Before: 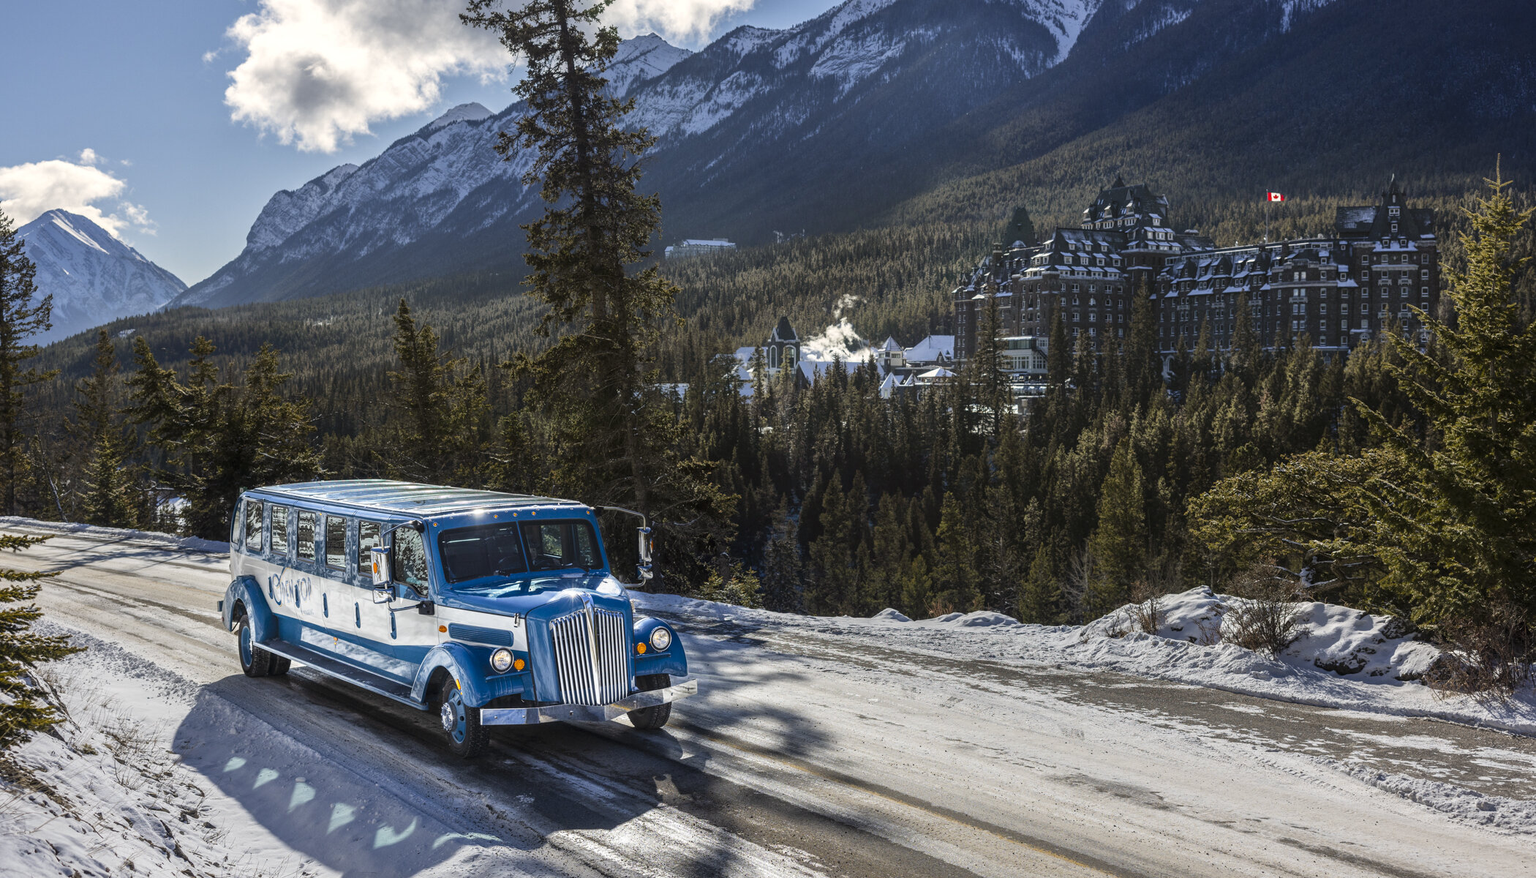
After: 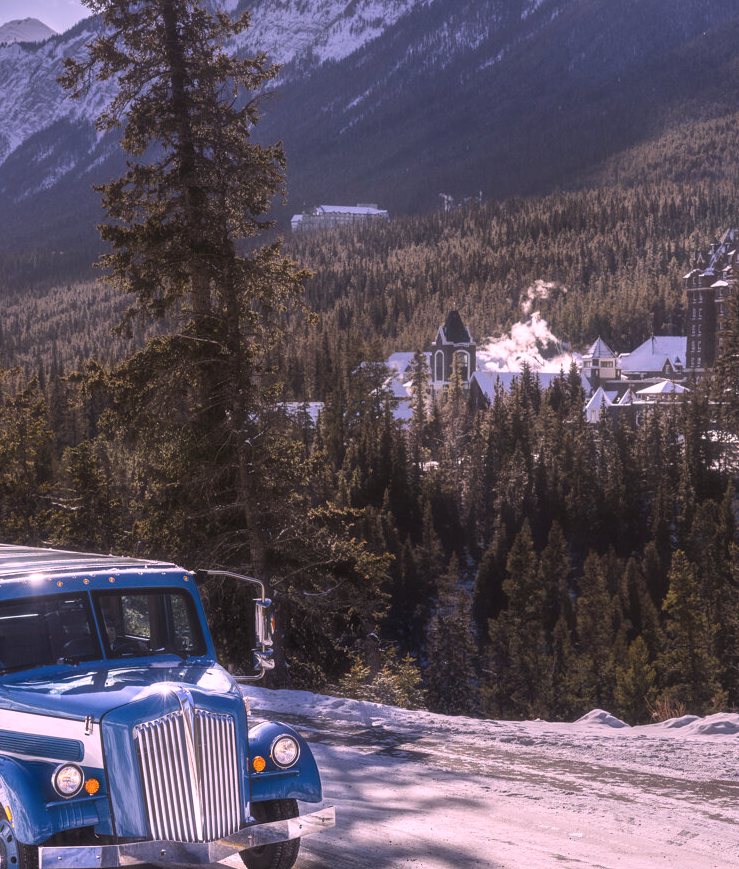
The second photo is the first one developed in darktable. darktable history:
crop and rotate: left 29.476%, top 10.214%, right 35.32%, bottom 17.333%
haze removal: strength -0.1, adaptive false
white balance: red 1.188, blue 1.11
